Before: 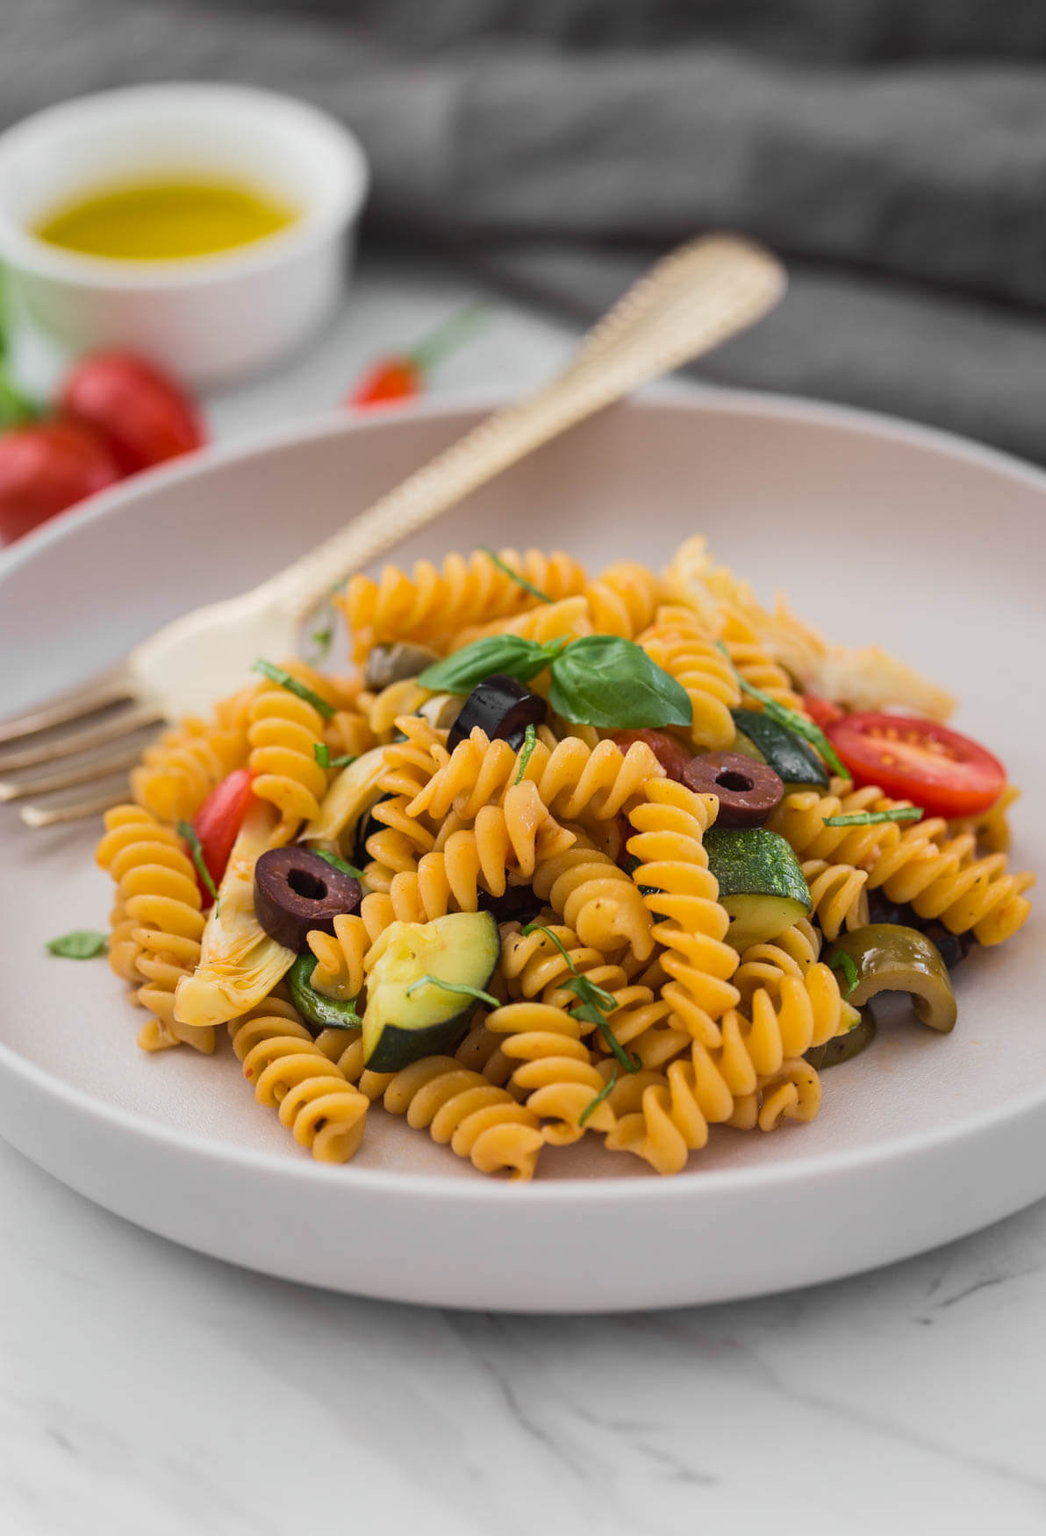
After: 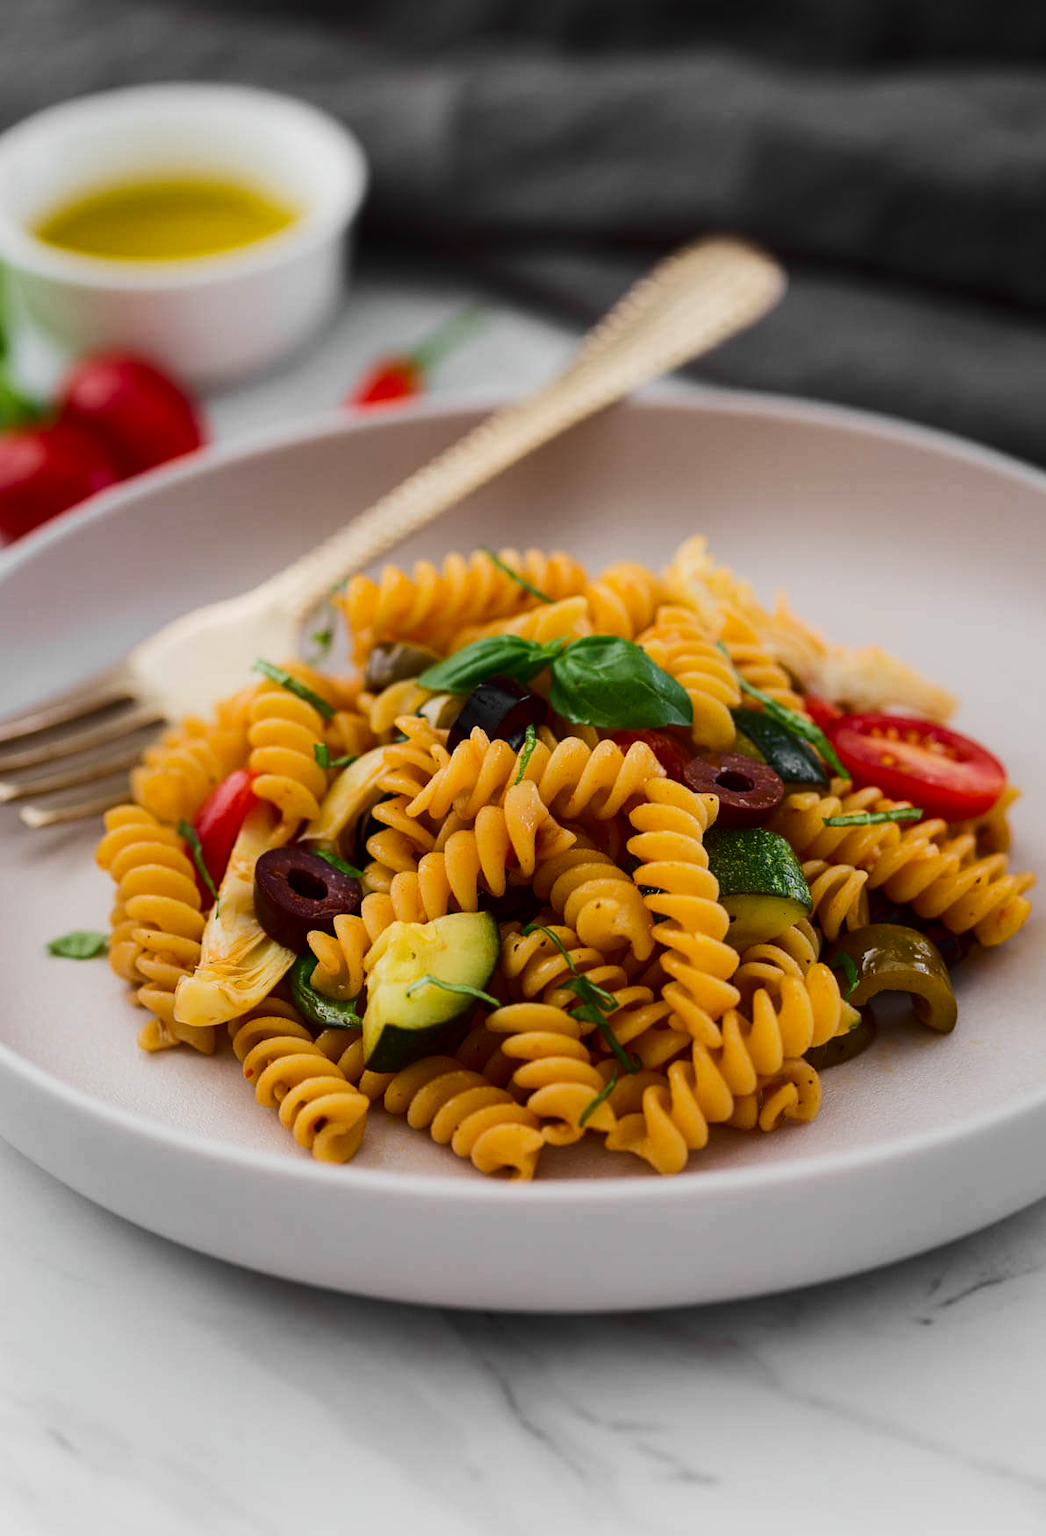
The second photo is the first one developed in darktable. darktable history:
exposure: black level correction 0.001, compensate highlight preservation false
contrast equalizer: y [[0.5, 0.488, 0.462, 0.461, 0.491, 0.5], [0.5 ×6], [0.5 ×6], [0 ×6], [0 ×6]]
contrast brightness saturation: contrast 0.19, brightness -0.24, saturation 0.11
